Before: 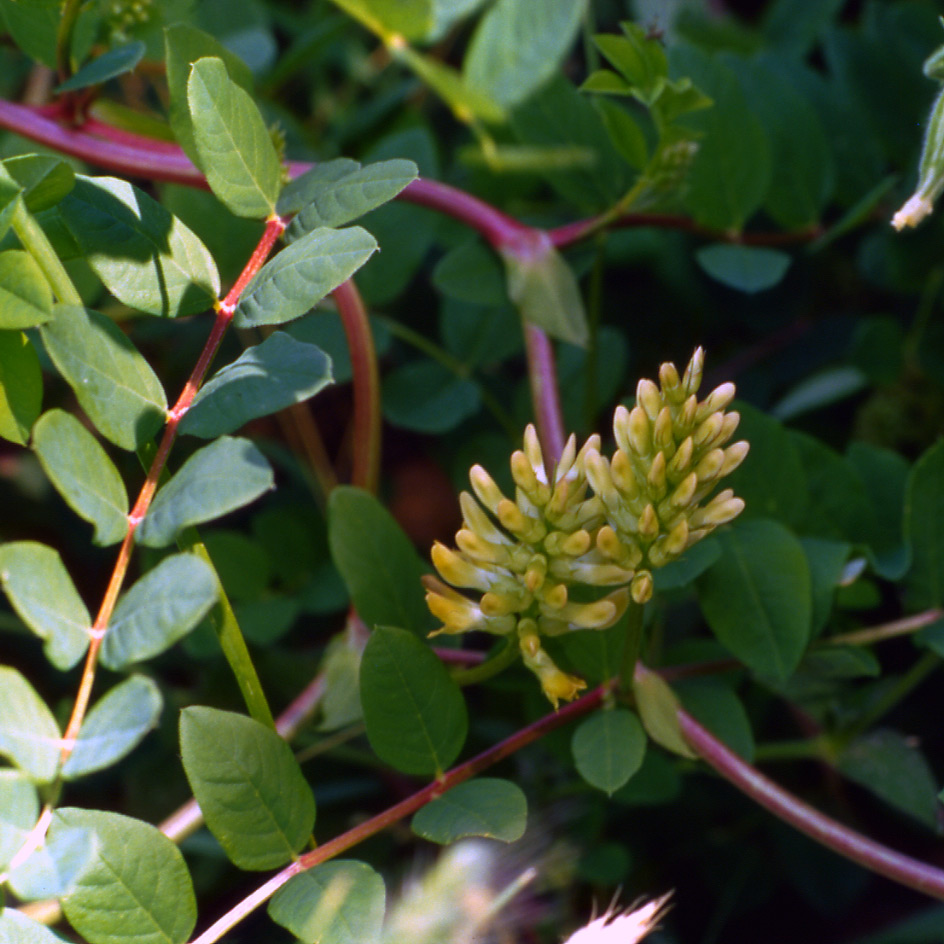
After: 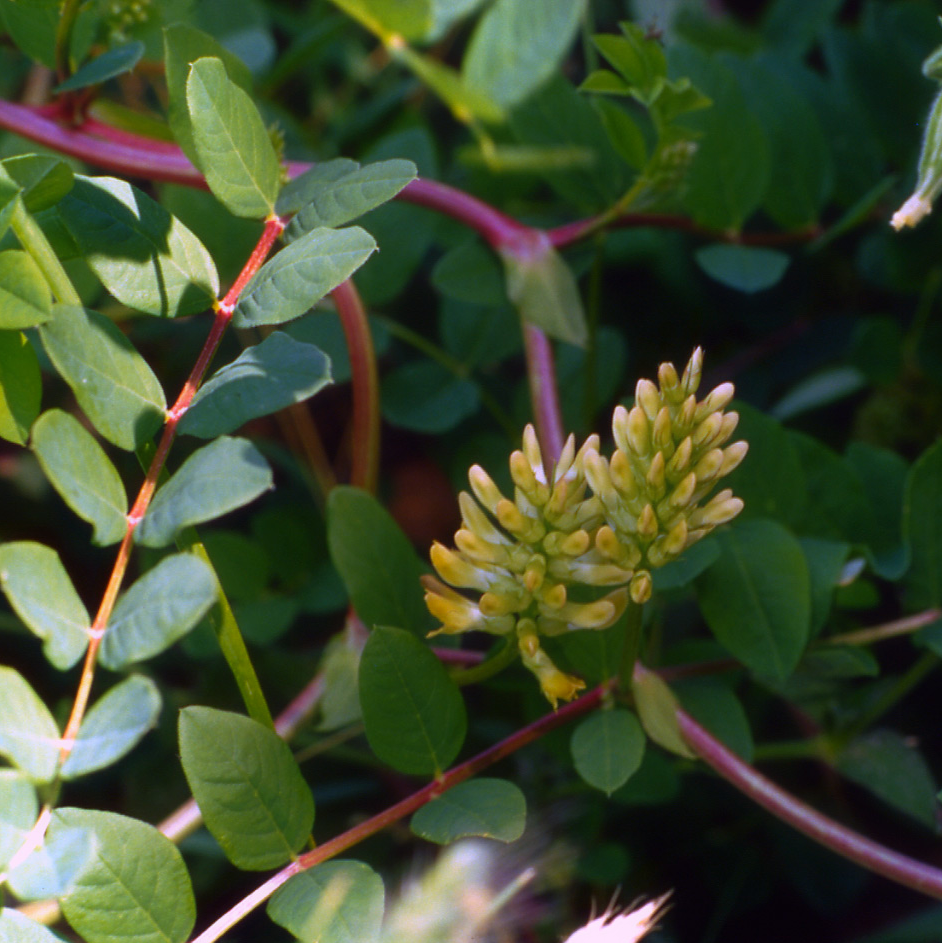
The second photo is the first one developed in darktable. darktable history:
crop and rotate: left 0.126%
contrast equalizer: y [[0.5, 0.488, 0.462, 0.461, 0.491, 0.5], [0.5 ×6], [0.5 ×6], [0 ×6], [0 ×6]]
